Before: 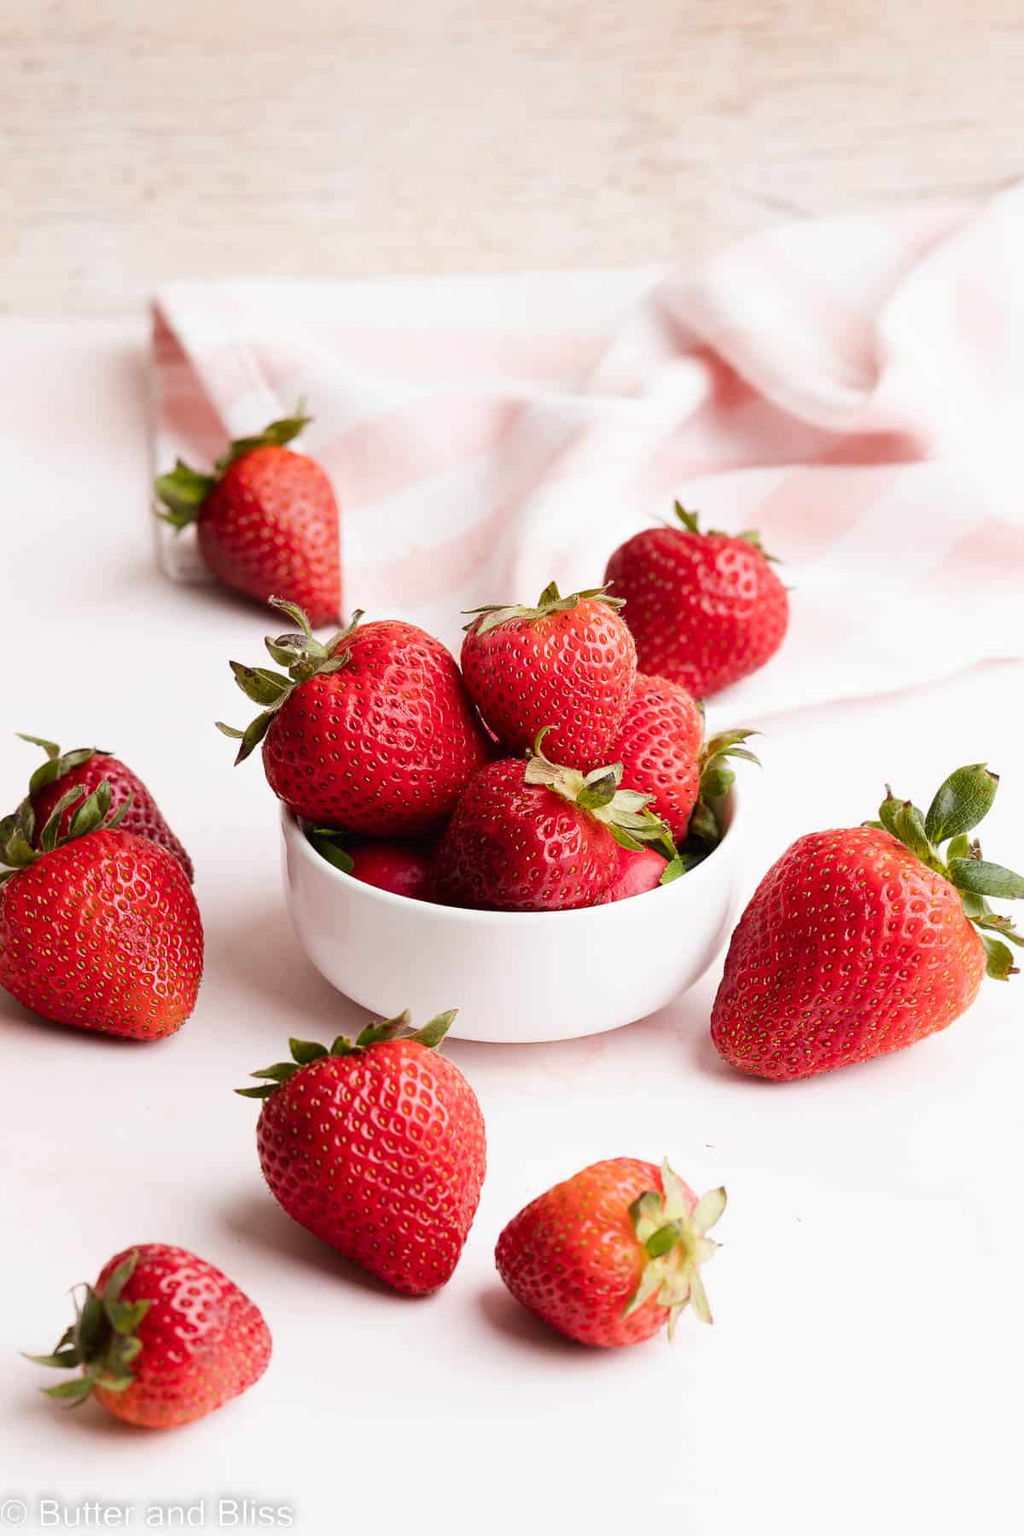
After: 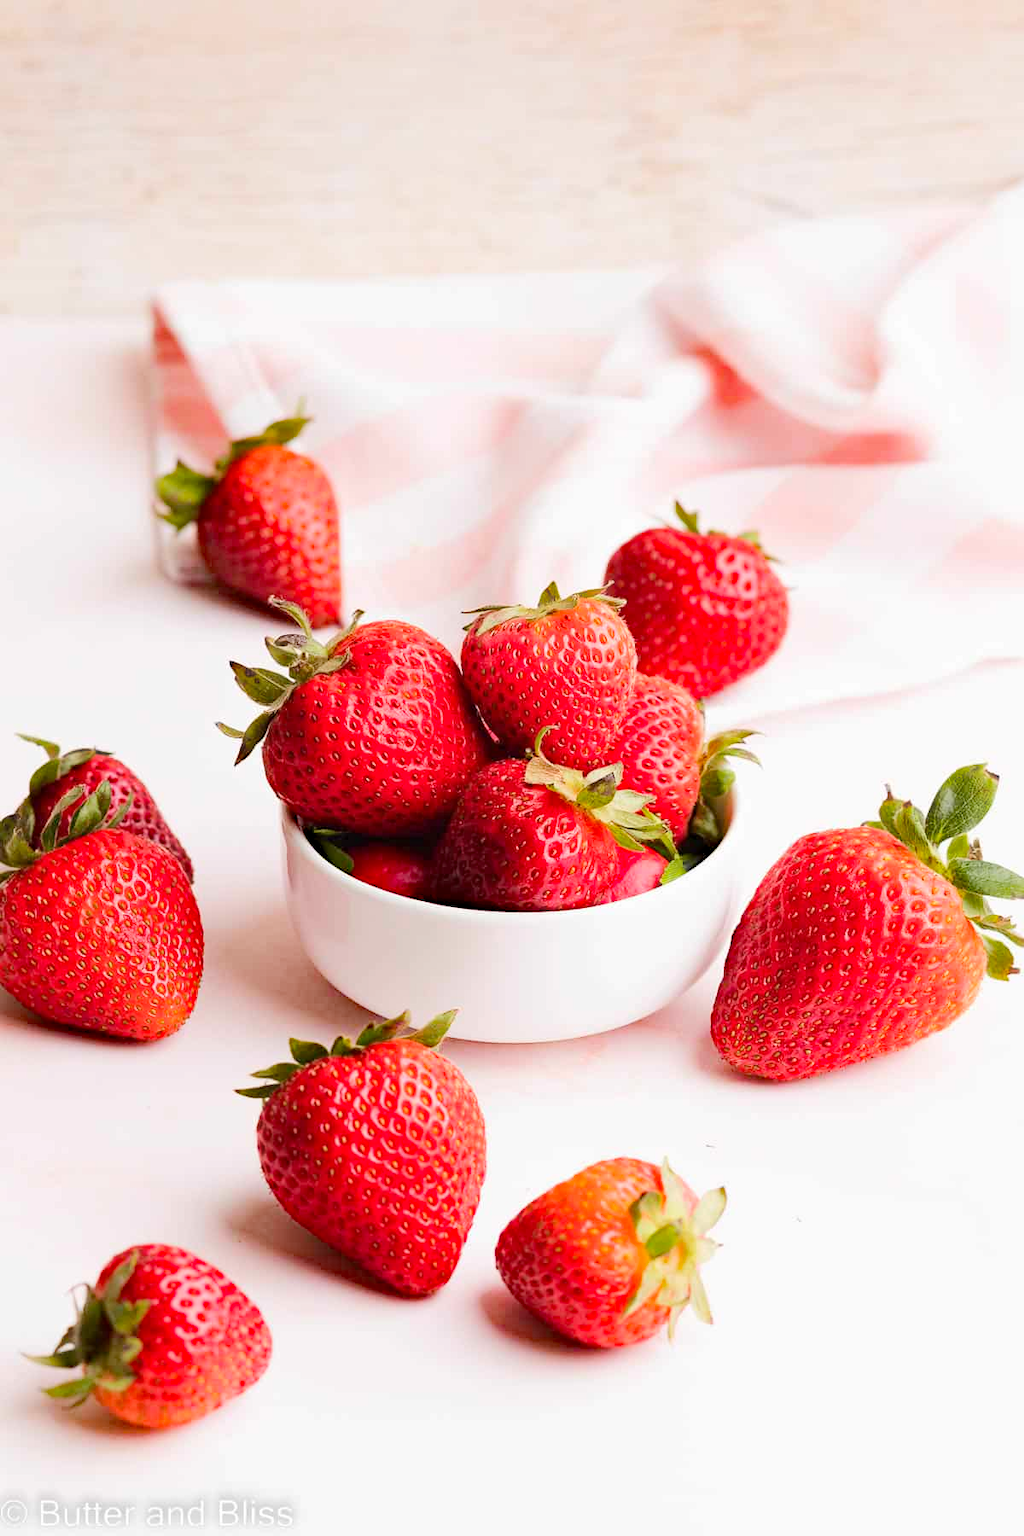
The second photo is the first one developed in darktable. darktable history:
haze removal: strength 0.519, distance 0.918, compatibility mode true, adaptive false
base curve: curves: ch0 [(0, 0) (0.158, 0.273) (0.879, 0.895) (1, 1)]
